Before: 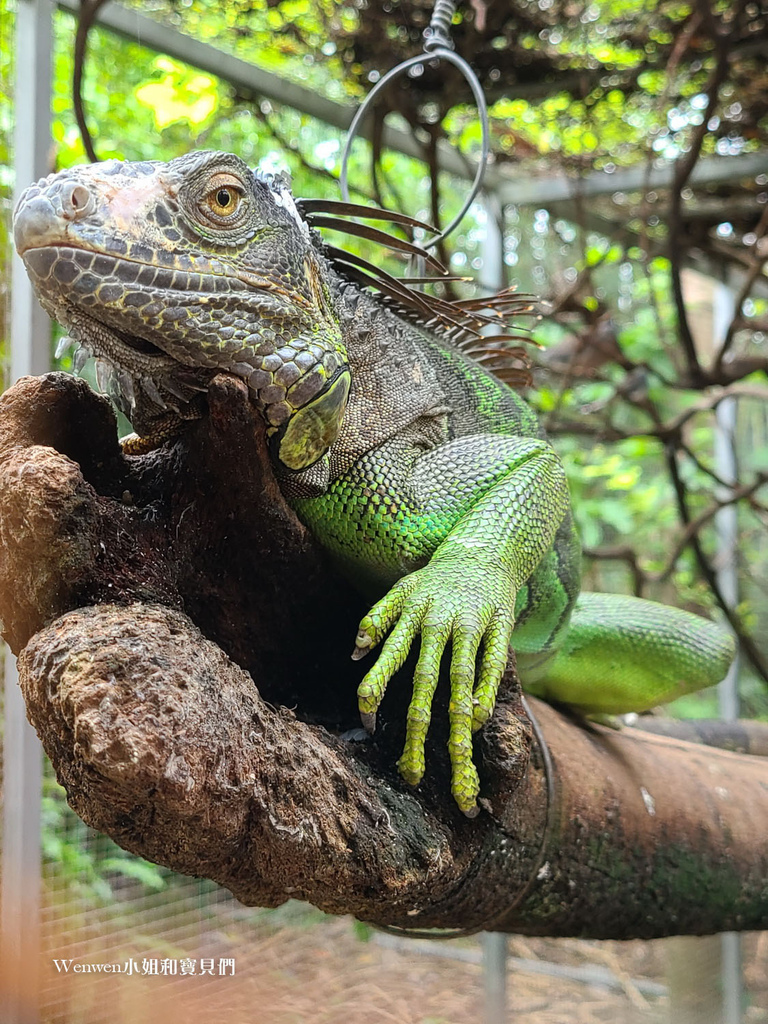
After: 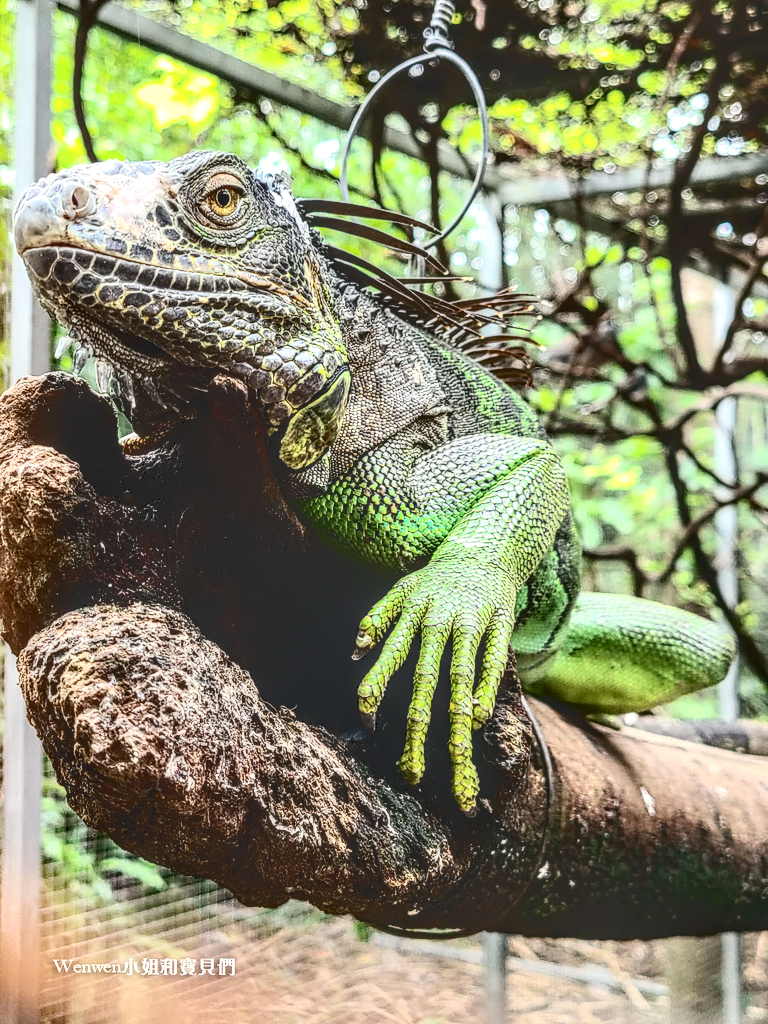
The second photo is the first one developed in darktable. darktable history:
local contrast: highlights 1%, shadows 3%, detail 182%
tone curve: curves: ch0 [(0, 0) (0.003, 0.184) (0.011, 0.184) (0.025, 0.189) (0.044, 0.192) (0.069, 0.194) (0.1, 0.2) (0.136, 0.202) (0.177, 0.206) (0.224, 0.214) (0.277, 0.243) (0.335, 0.297) (0.399, 0.39) (0.468, 0.508) (0.543, 0.653) (0.623, 0.754) (0.709, 0.834) (0.801, 0.887) (0.898, 0.925) (1, 1)], color space Lab, independent channels, preserve colors none
